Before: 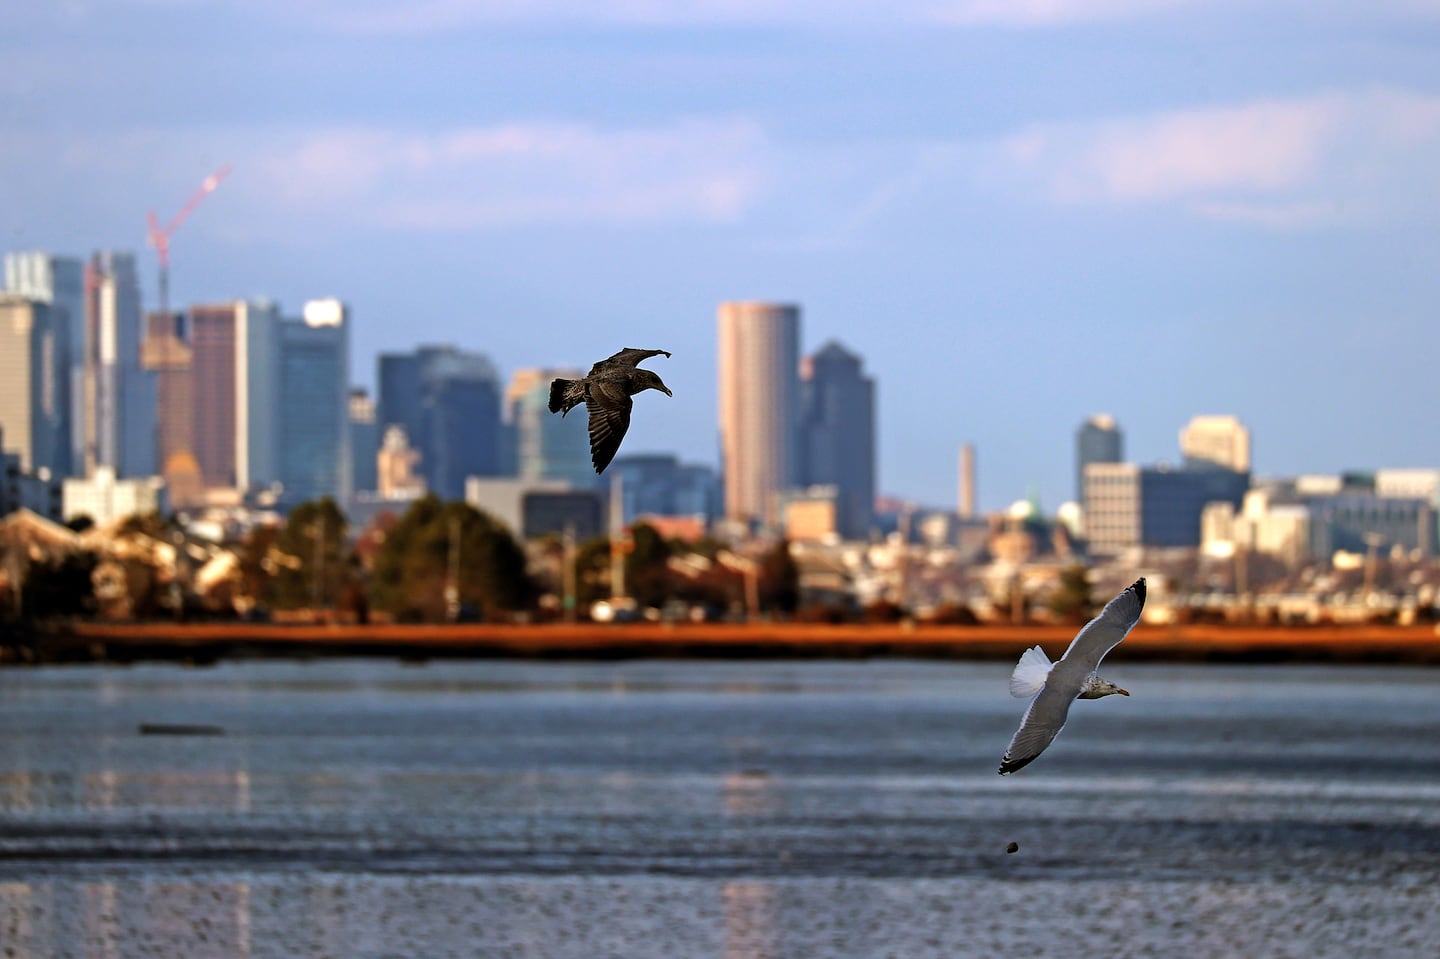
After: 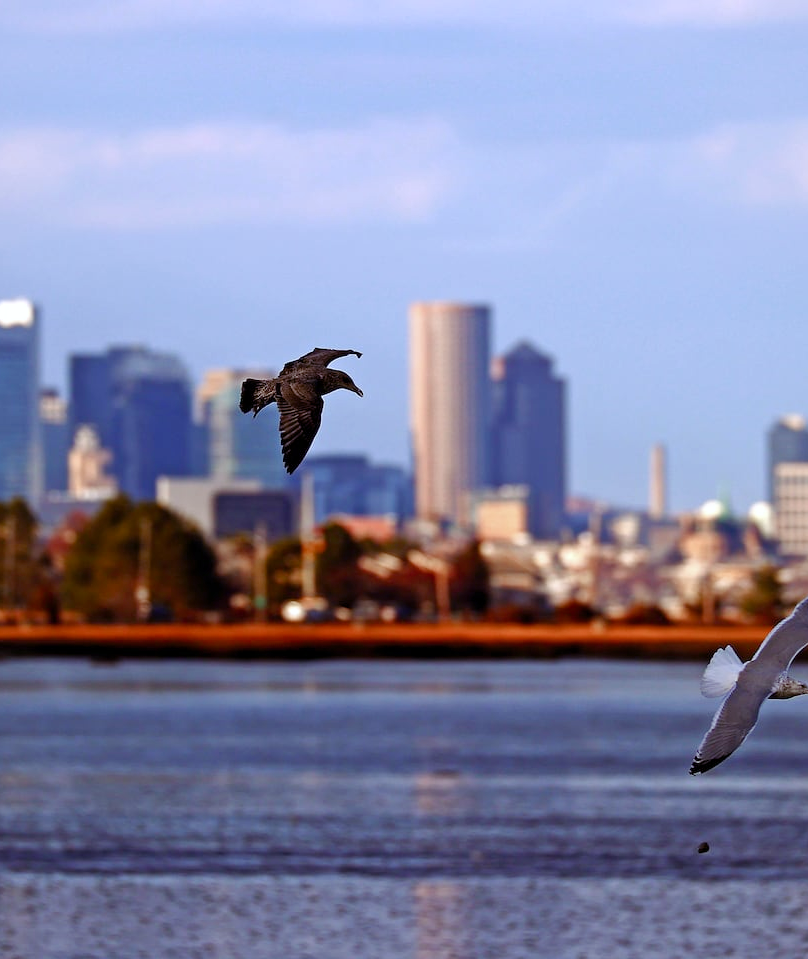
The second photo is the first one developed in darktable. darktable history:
crop: left 21.46%, right 22.372%
tone equalizer: edges refinement/feathering 500, mask exposure compensation -1.57 EV, preserve details no
color balance rgb: shadows lift › luminance 0.374%, shadows lift › chroma 6.96%, shadows lift › hue 298.82°, perceptual saturation grading › global saturation 20%, perceptual saturation grading › highlights -50.136%, perceptual saturation grading › shadows 30.7%, global vibrance 6.189%
color calibration: illuminant as shot in camera, x 0.358, y 0.373, temperature 4628.91 K, saturation algorithm version 1 (2020)
